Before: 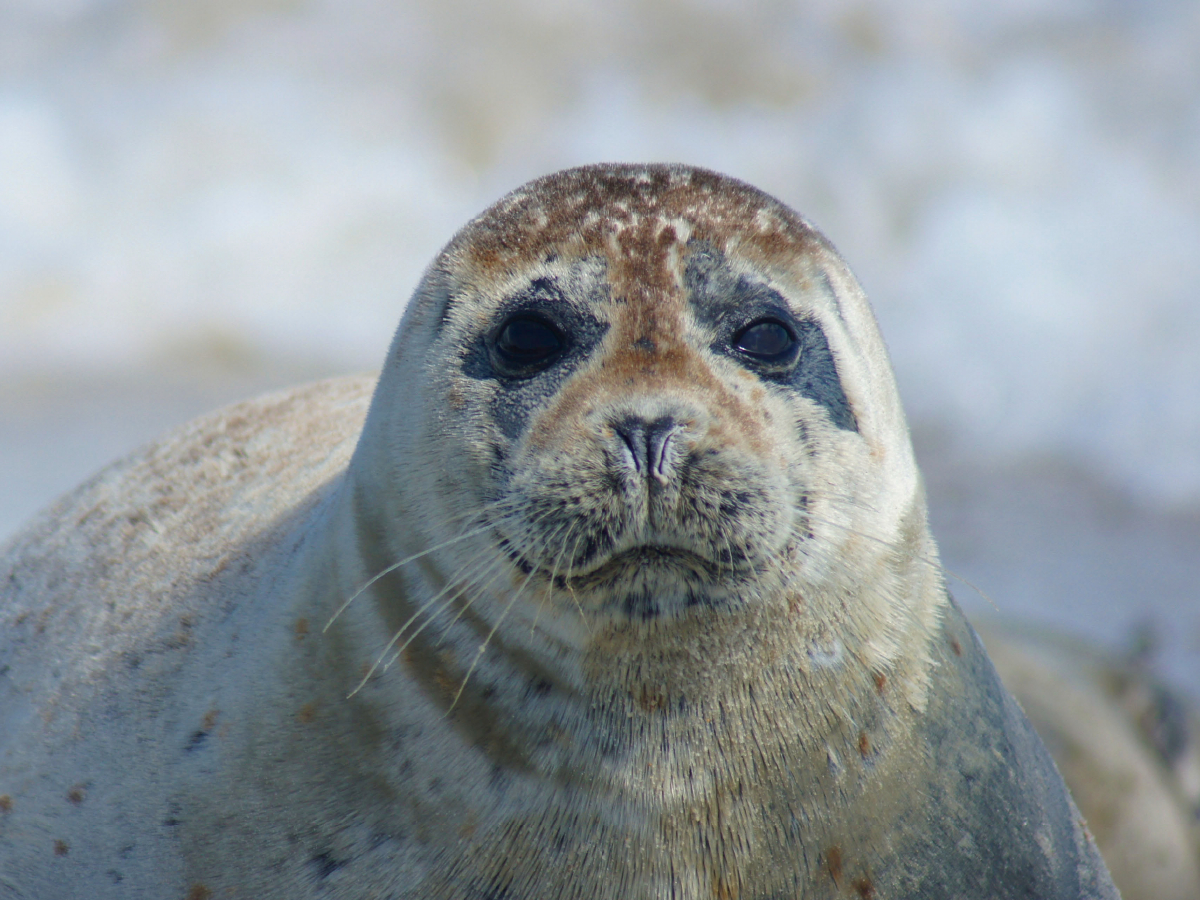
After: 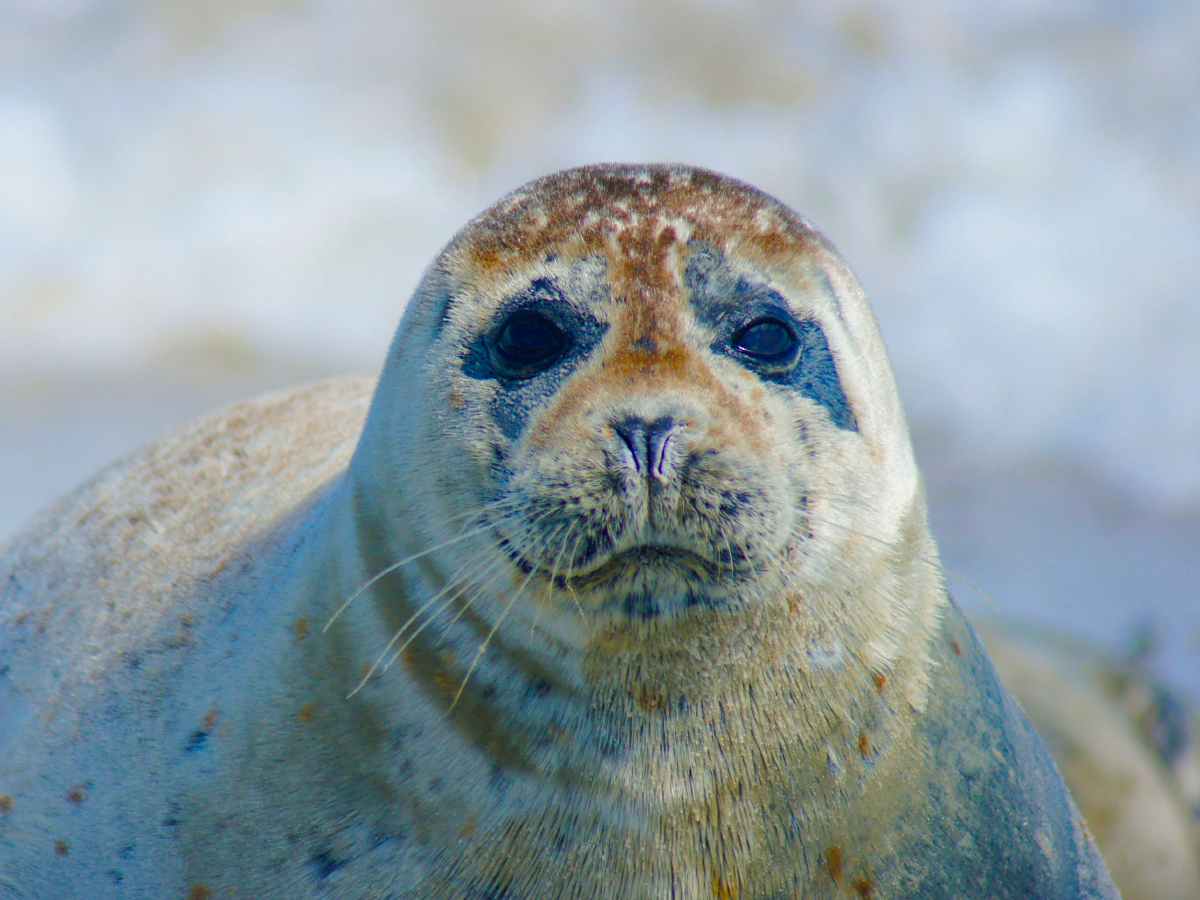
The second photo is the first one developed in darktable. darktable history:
color balance rgb: shadows lift › chroma 2.041%, shadows lift › hue 214.67°, power › luminance -3.776%, power › hue 142.34°, linear chroma grading › global chroma 49.81%, perceptual saturation grading › global saturation 20%, perceptual saturation grading › highlights -49.975%, perceptual saturation grading › shadows 24.882%, perceptual brilliance grading › mid-tones 10.863%, perceptual brilliance grading › shadows 14.911%
